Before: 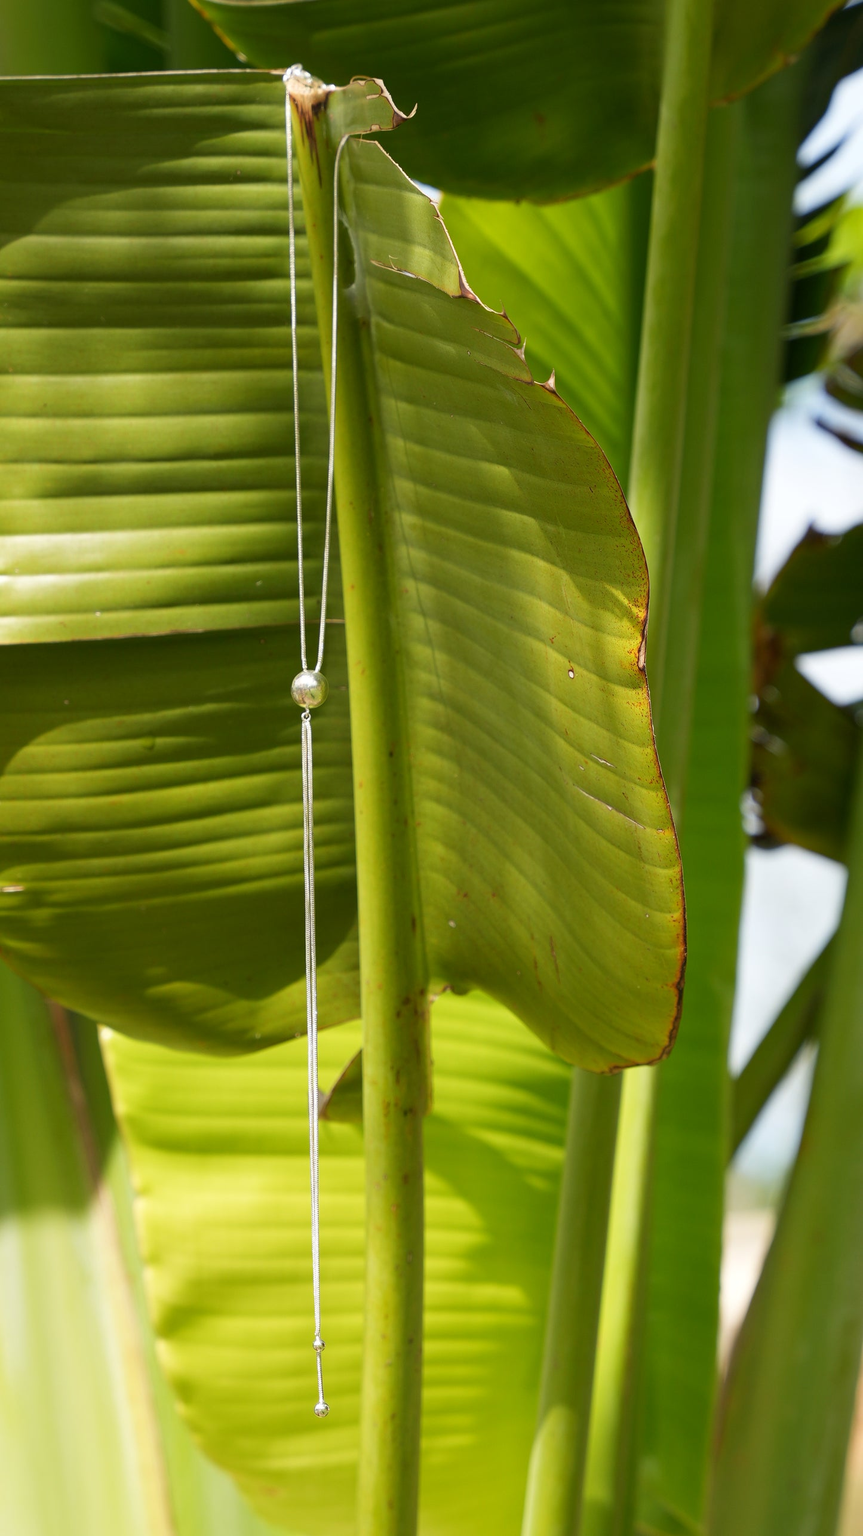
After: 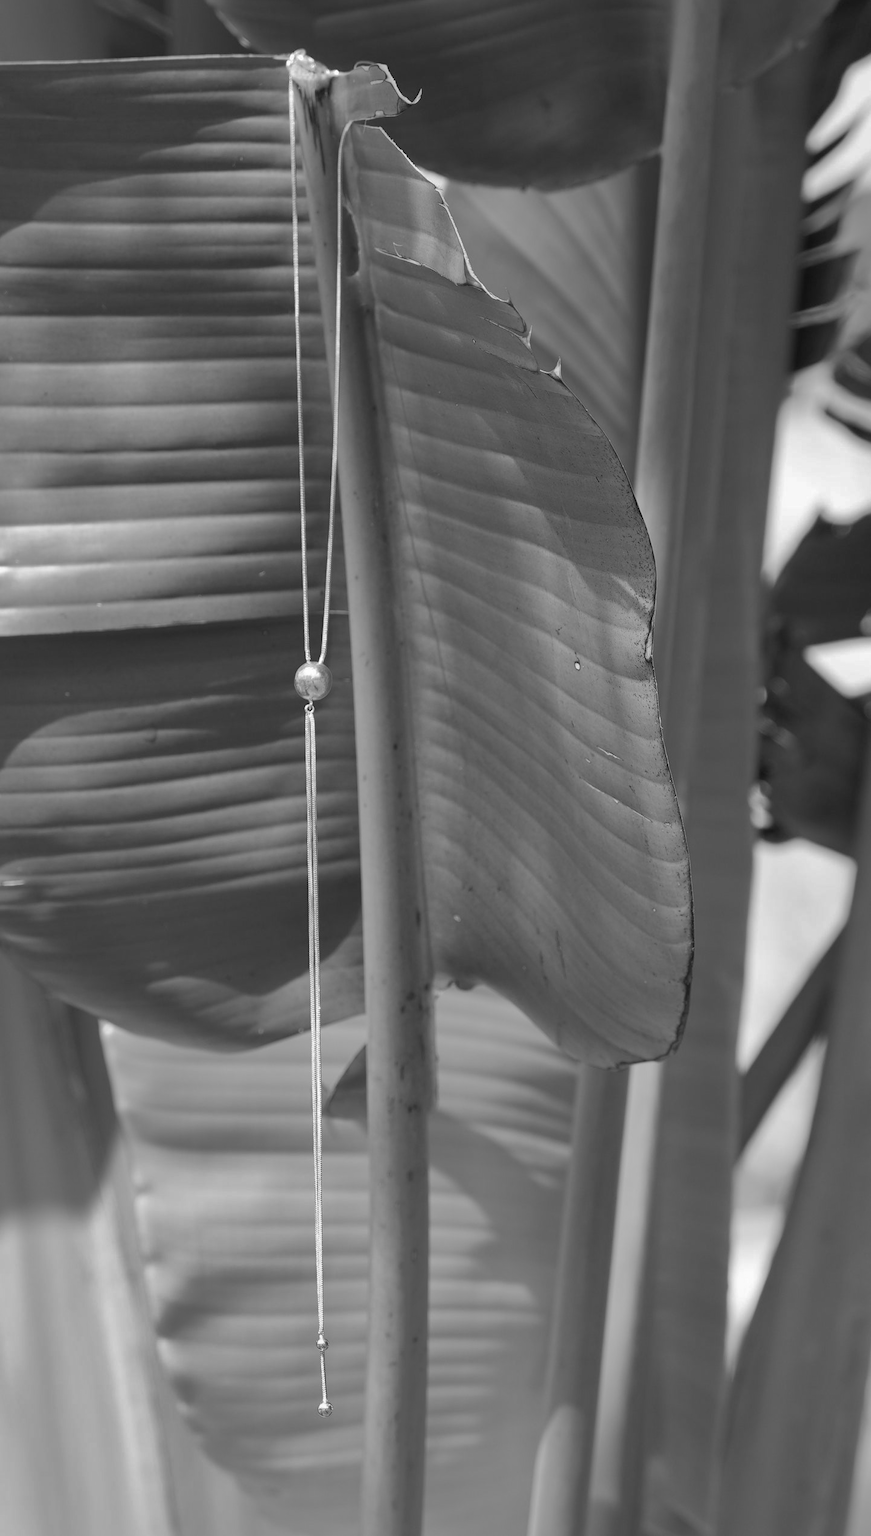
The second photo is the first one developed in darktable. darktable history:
crop: top 1.049%, right 0.001%
shadows and highlights: shadows 40, highlights -60
color zones: curves: ch0 [(0, 0.444) (0.143, 0.442) (0.286, 0.441) (0.429, 0.441) (0.571, 0.441) (0.714, 0.441) (0.857, 0.442) (1, 0.444)]
rgb levels: preserve colors max RGB
monochrome: on, module defaults
